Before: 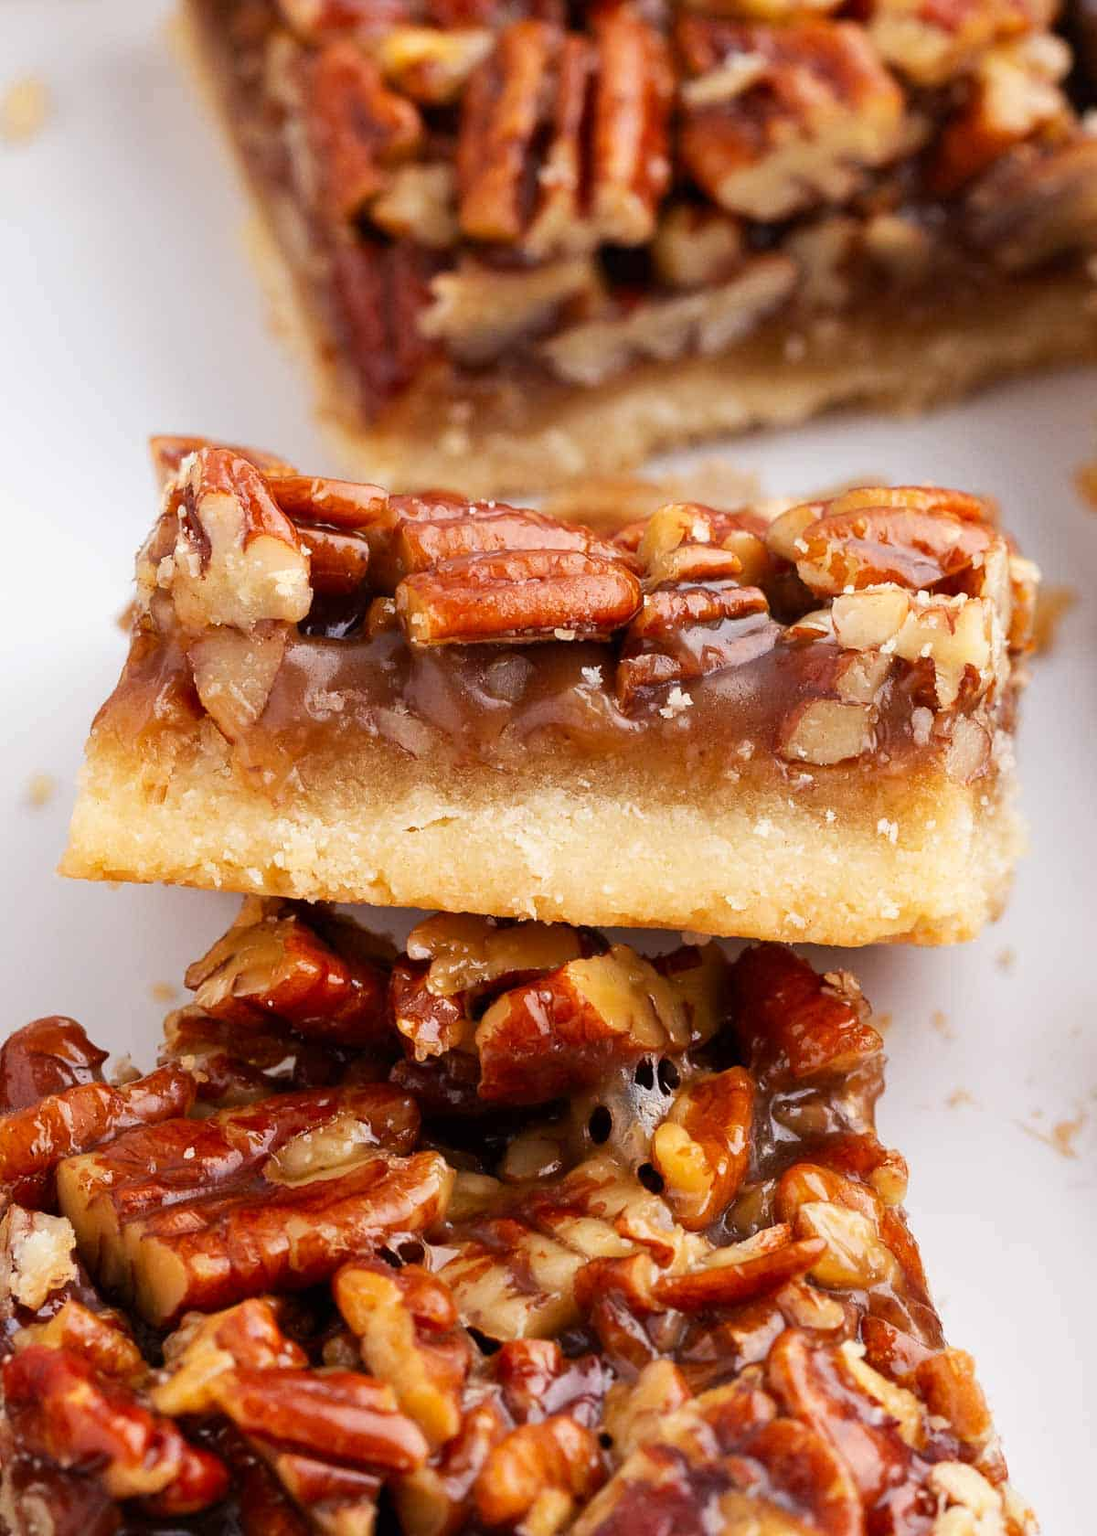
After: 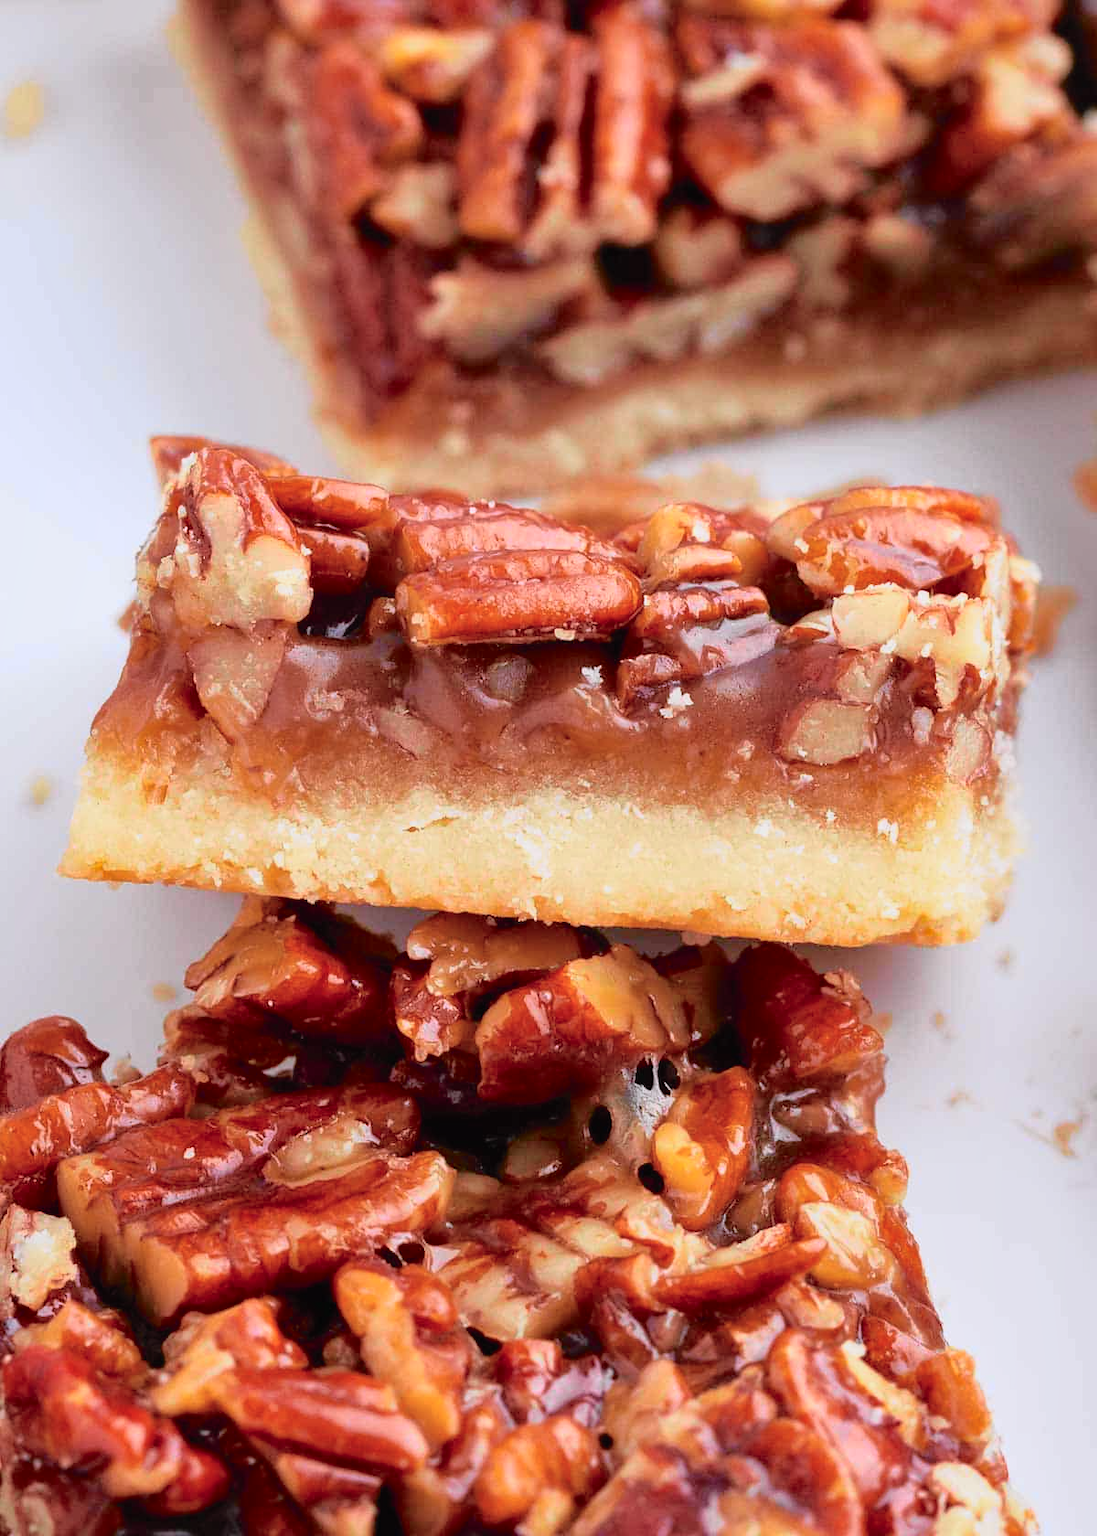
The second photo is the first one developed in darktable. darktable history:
white balance: red 0.984, blue 1.059
shadows and highlights: shadows 30
tone curve: curves: ch0 [(0, 0.009) (0.105, 0.08) (0.195, 0.18) (0.283, 0.316) (0.384, 0.434) (0.485, 0.531) (0.638, 0.69) (0.81, 0.872) (1, 0.977)]; ch1 [(0, 0) (0.161, 0.092) (0.35, 0.33) (0.379, 0.401) (0.456, 0.469) (0.502, 0.5) (0.525, 0.518) (0.586, 0.617) (0.635, 0.655) (1, 1)]; ch2 [(0, 0) (0.371, 0.362) (0.437, 0.437) (0.48, 0.49) (0.53, 0.515) (0.56, 0.571) (0.622, 0.606) (1, 1)], color space Lab, independent channels, preserve colors none
